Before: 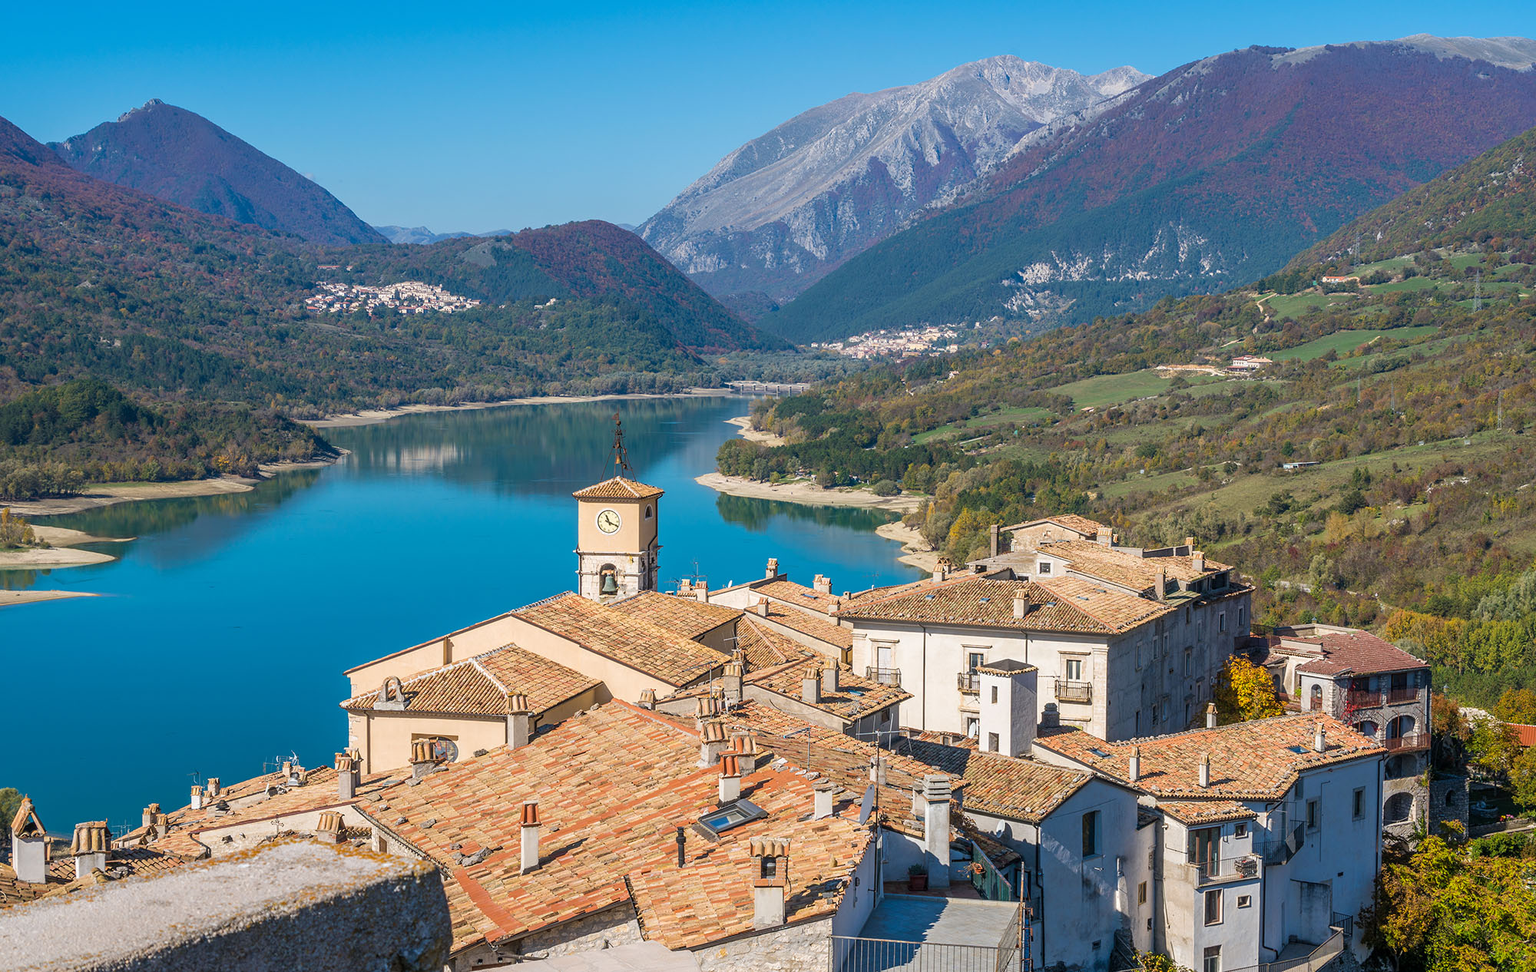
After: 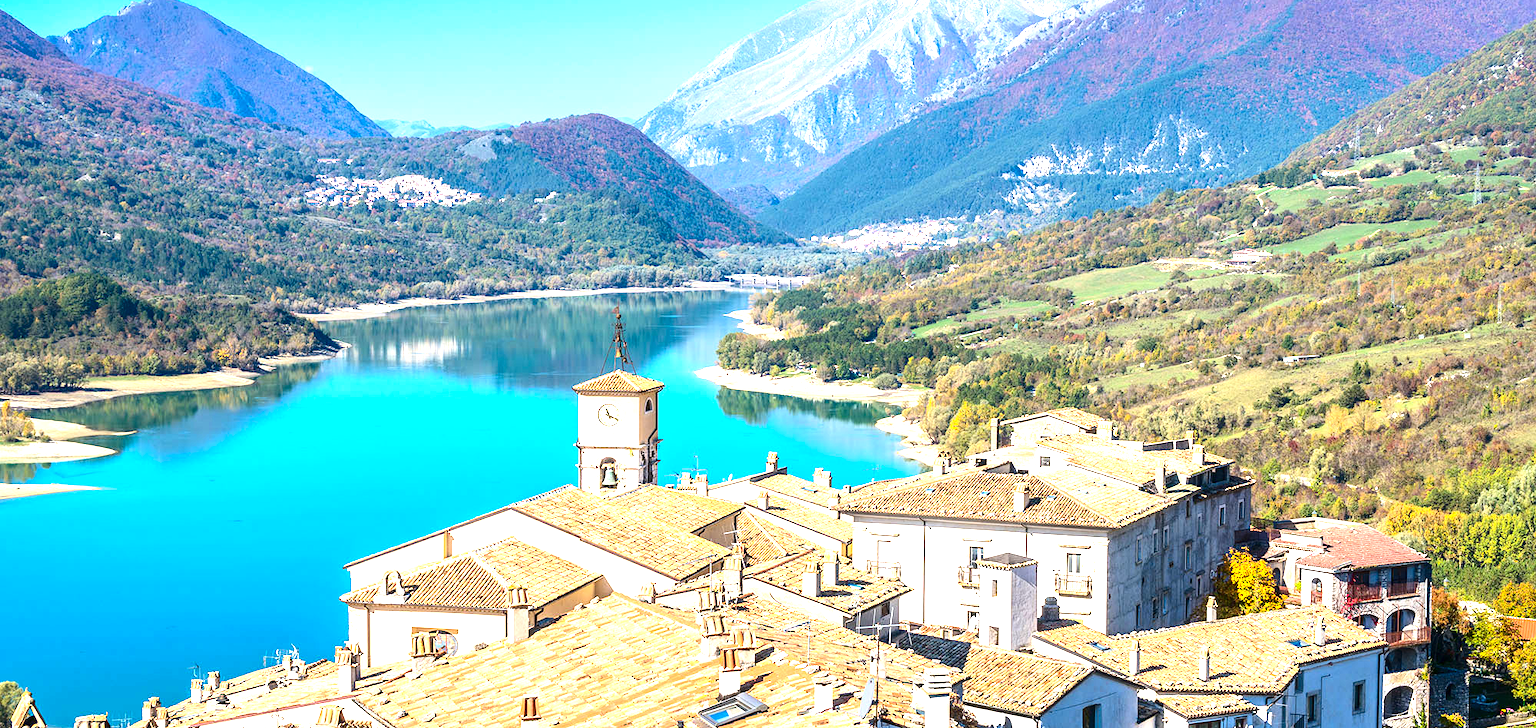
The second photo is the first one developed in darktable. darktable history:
contrast brightness saturation: contrast 0.2, brightness -0.11, saturation 0.1
exposure: black level correction 0, exposure 1.7 EV, compensate exposure bias true, compensate highlight preservation false
crop: top 11.038%, bottom 13.962%
